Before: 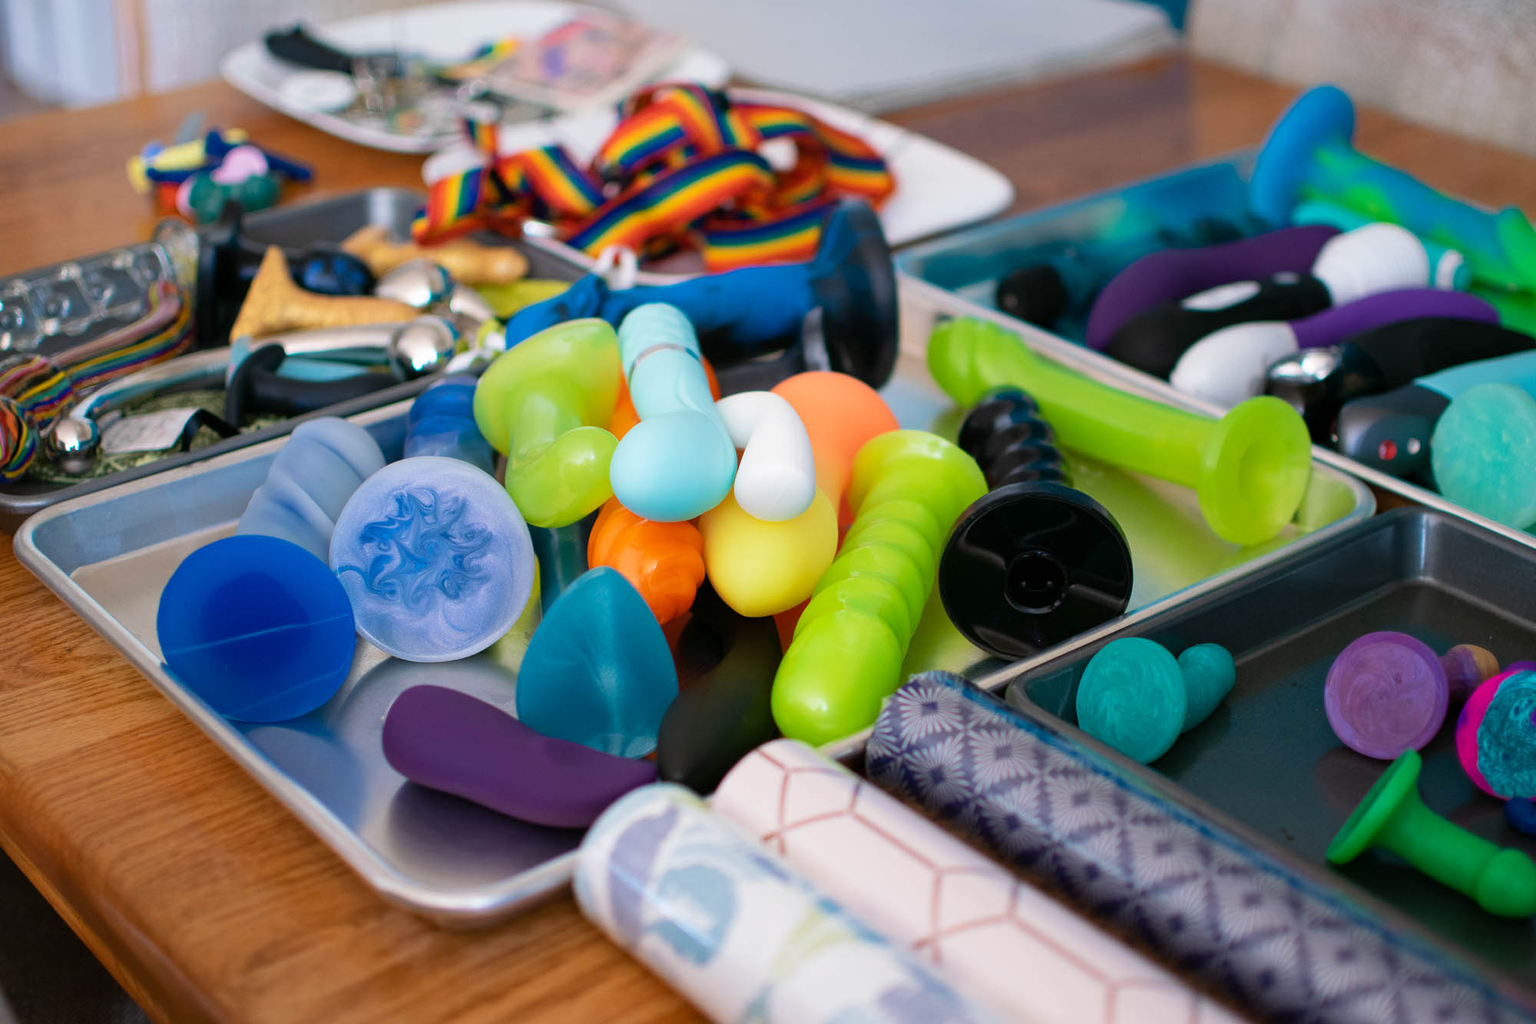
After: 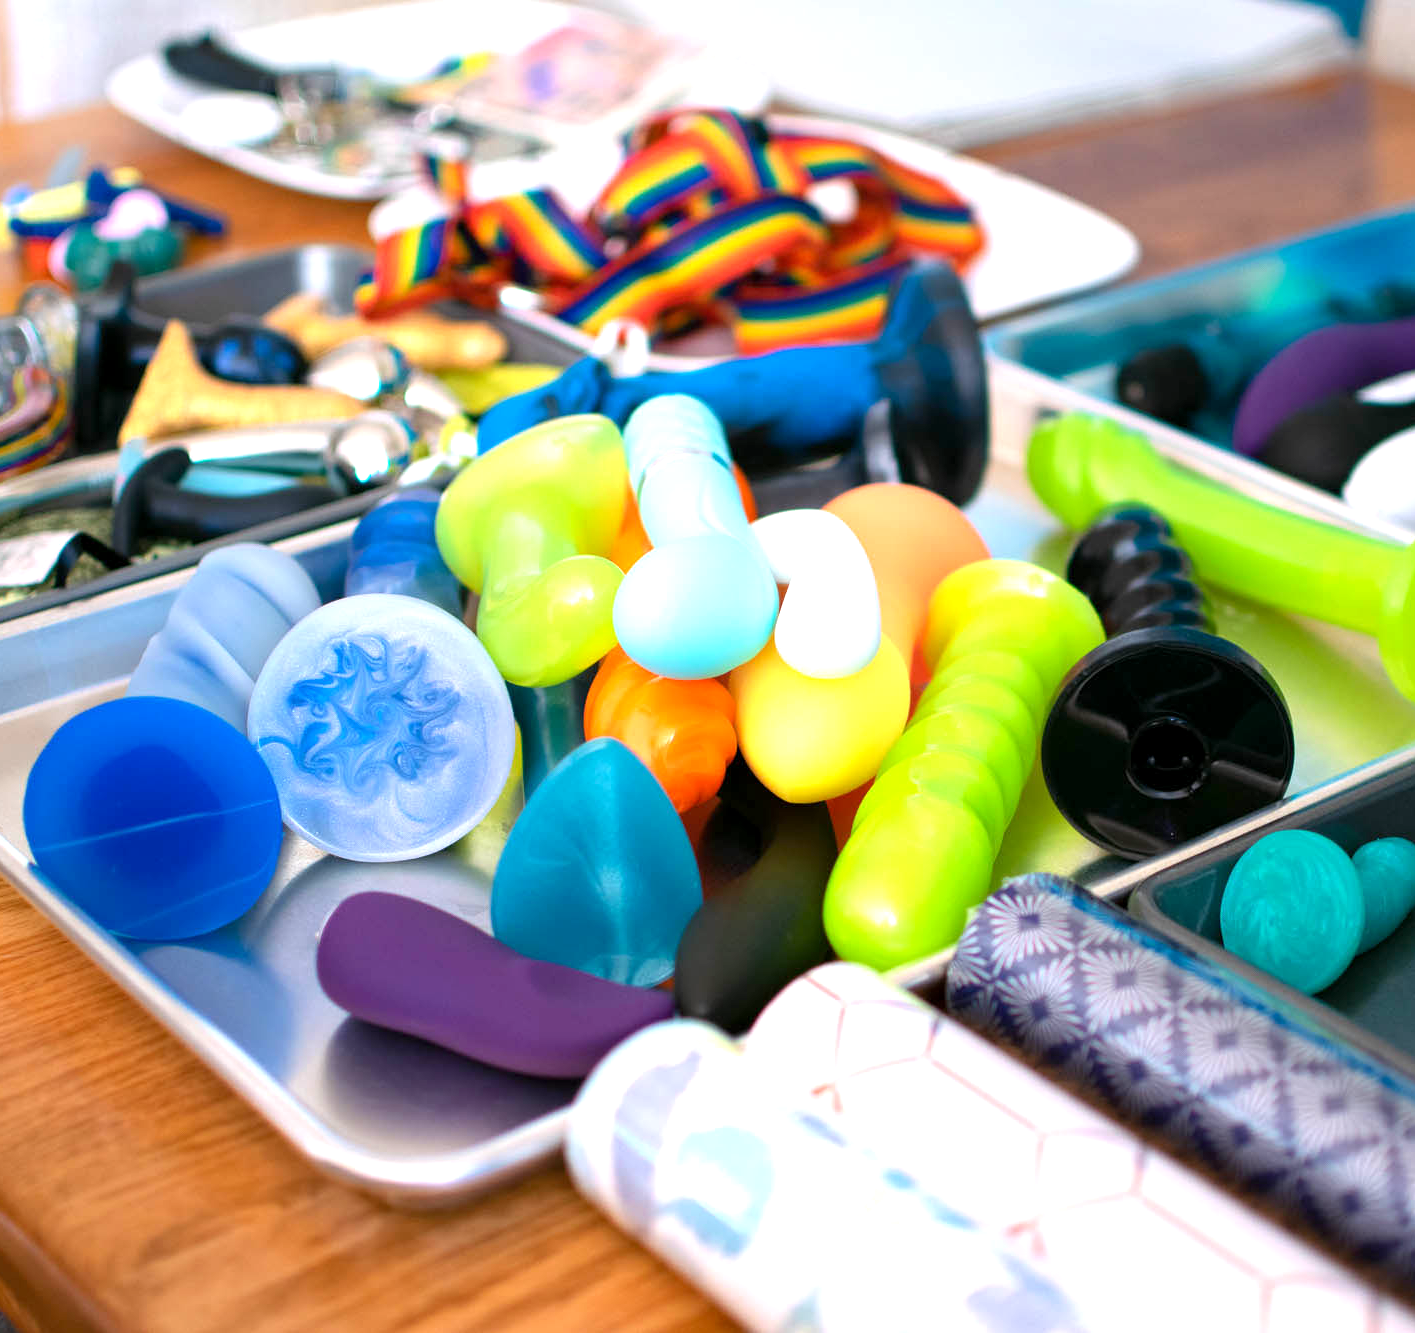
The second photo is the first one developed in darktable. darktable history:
crop and rotate: left 9.061%, right 20.142%
exposure: black level correction 0.001, exposure 0.955 EV, compensate exposure bias true, compensate highlight preservation false
